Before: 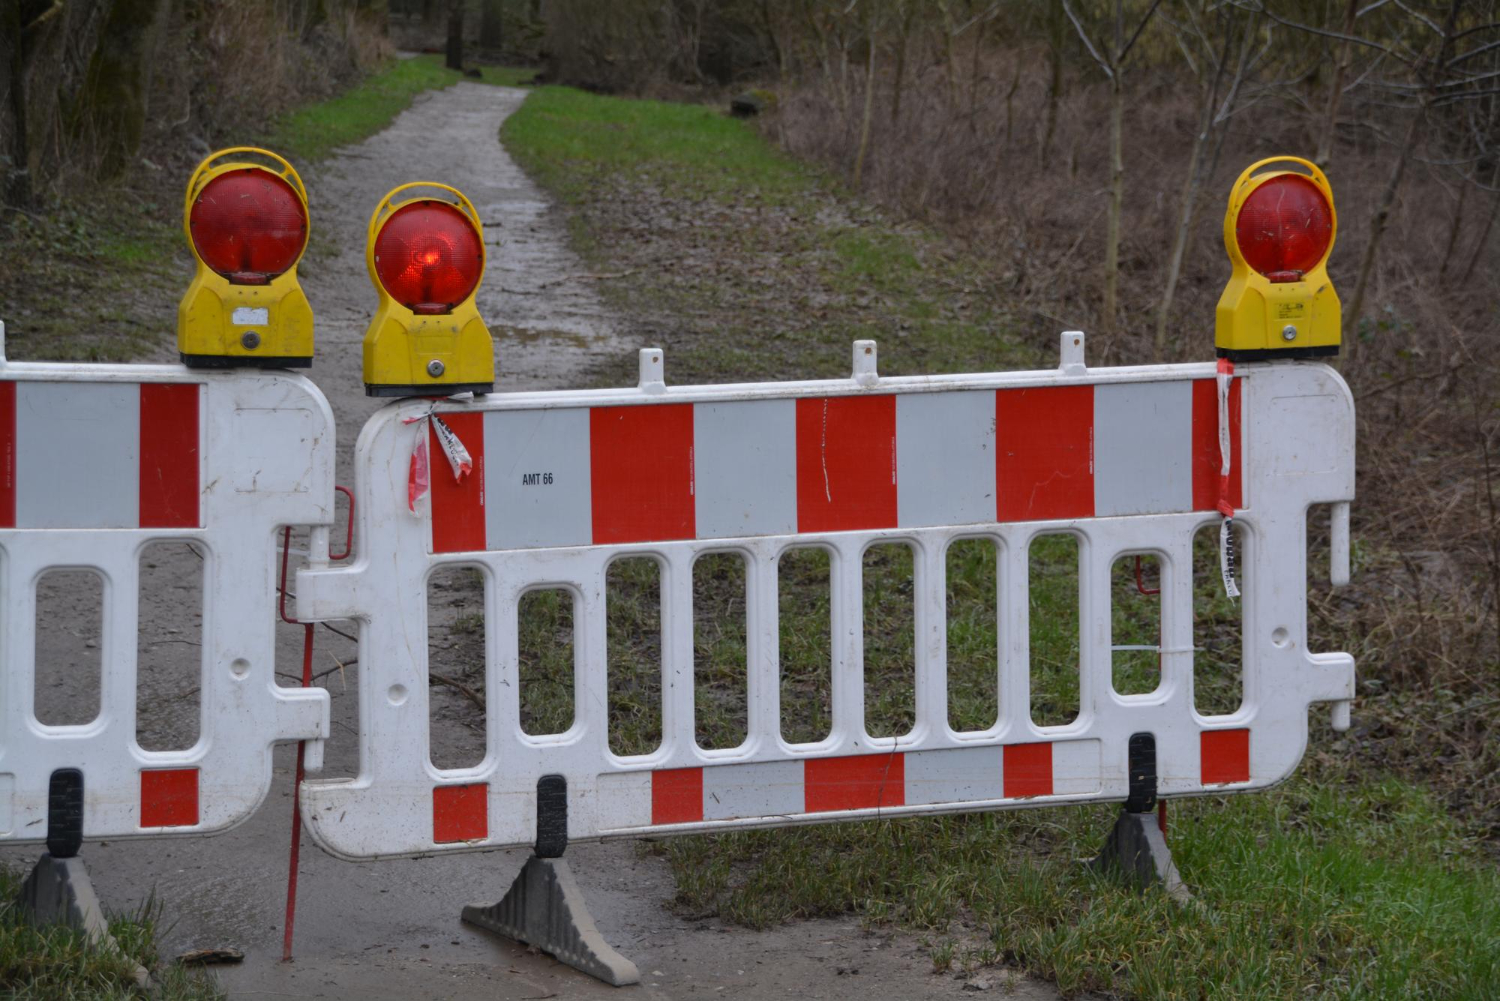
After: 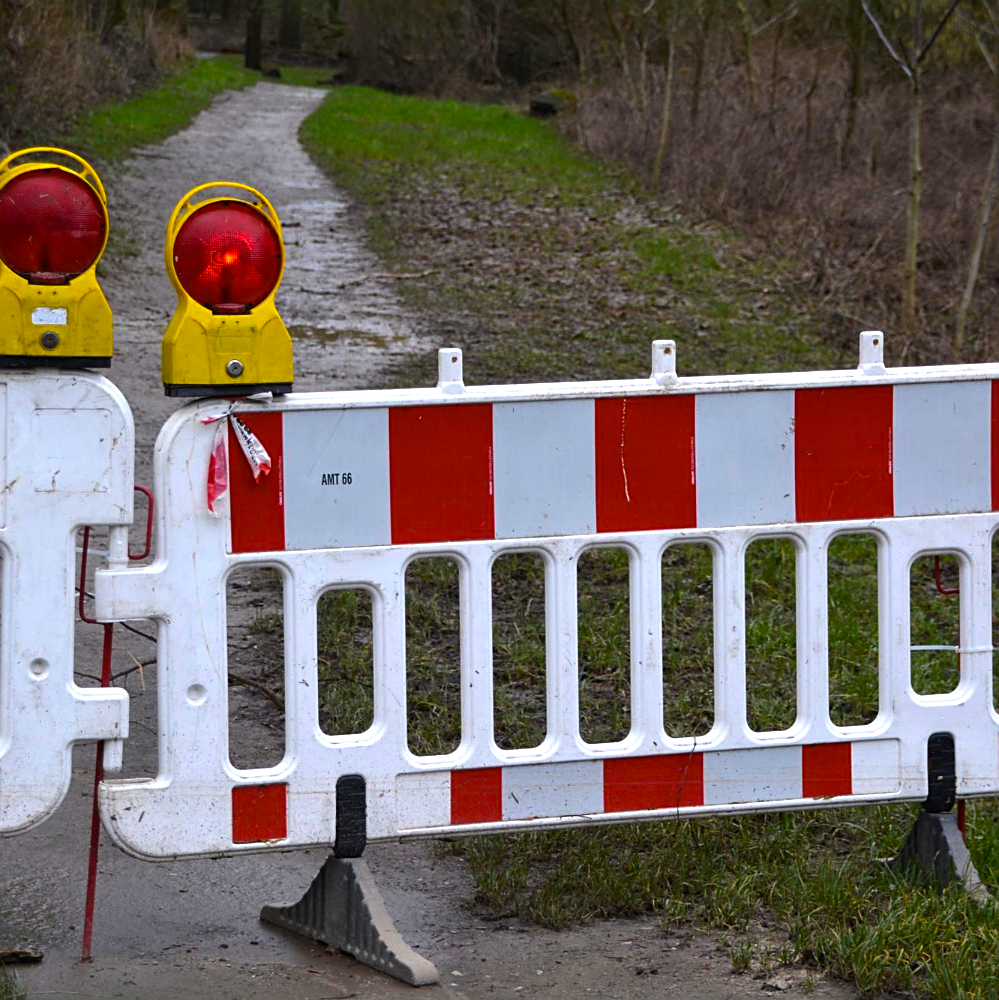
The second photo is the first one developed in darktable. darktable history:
crop and rotate: left 13.438%, right 19.93%
color balance rgb: power › hue 74.42°, perceptual saturation grading › global saturation 19.45%, perceptual brilliance grading › global brilliance -5.758%, perceptual brilliance grading › highlights 24.608%, perceptual brilliance grading › mid-tones 7.504%, perceptual brilliance grading › shadows -4.824%, global vibrance 35.026%, contrast 9.395%
sharpen: on, module defaults
